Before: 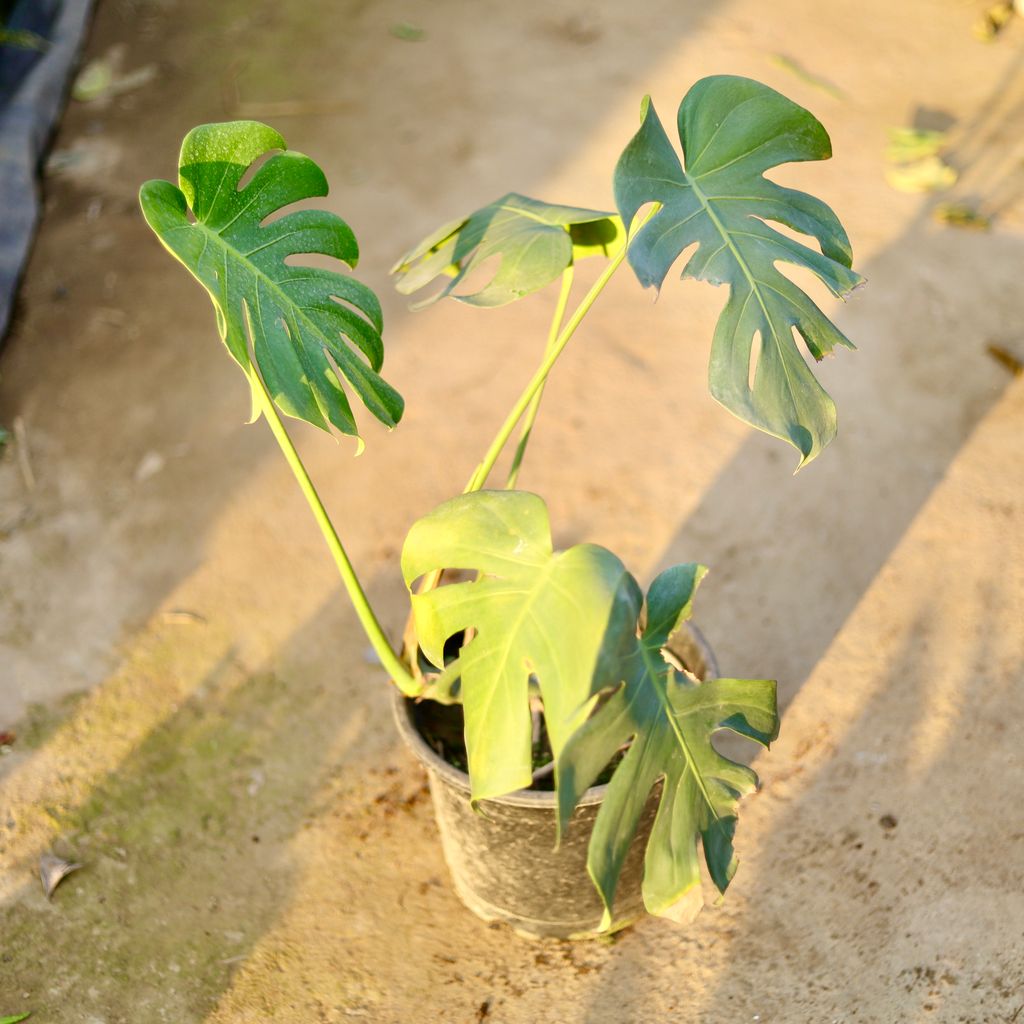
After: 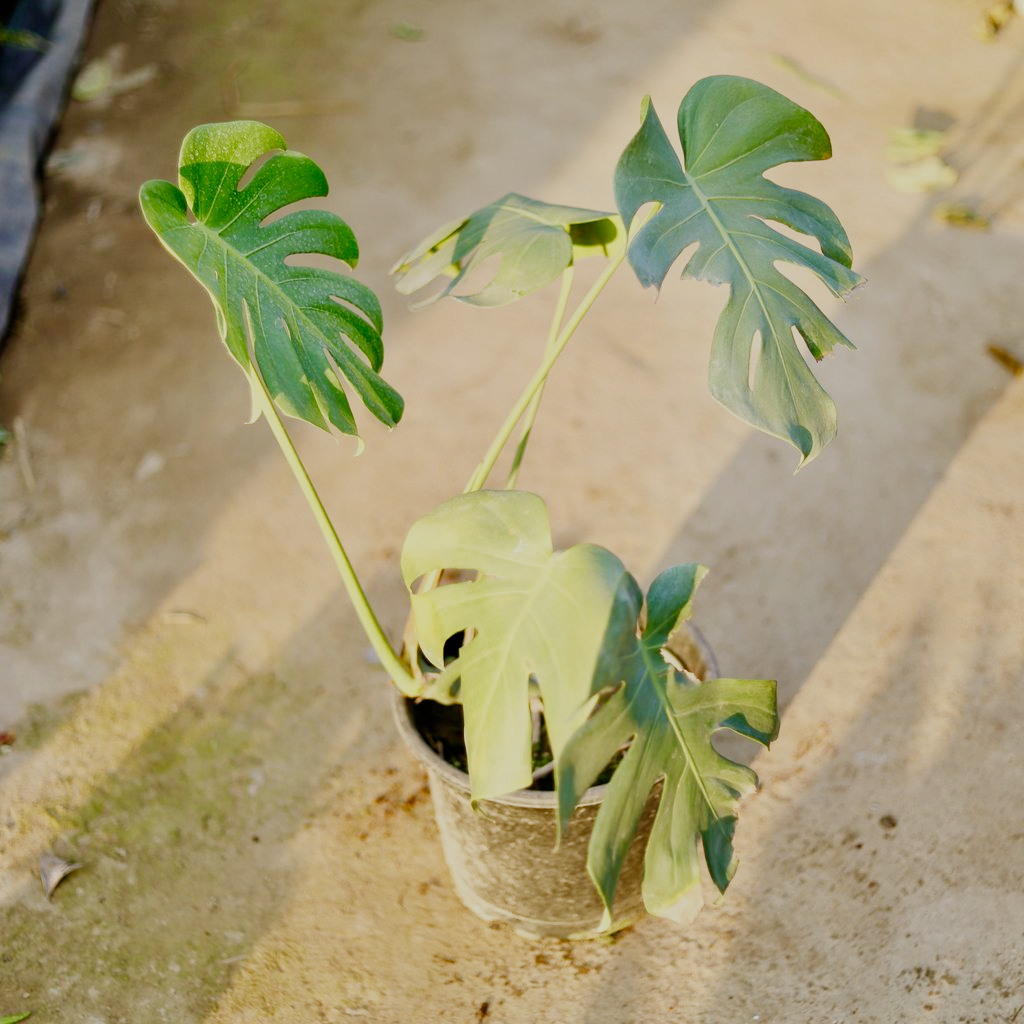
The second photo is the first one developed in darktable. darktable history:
filmic rgb: black relative exposure -7.65 EV, white relative exposure 4.56 EV, hardness 3.61, add noise in highlights 0.002, preserve chrominance no, color science v3 (2019), use custom middle-gray values true, iterations of high-quality reconstruction 10, contrast in highlights soft
